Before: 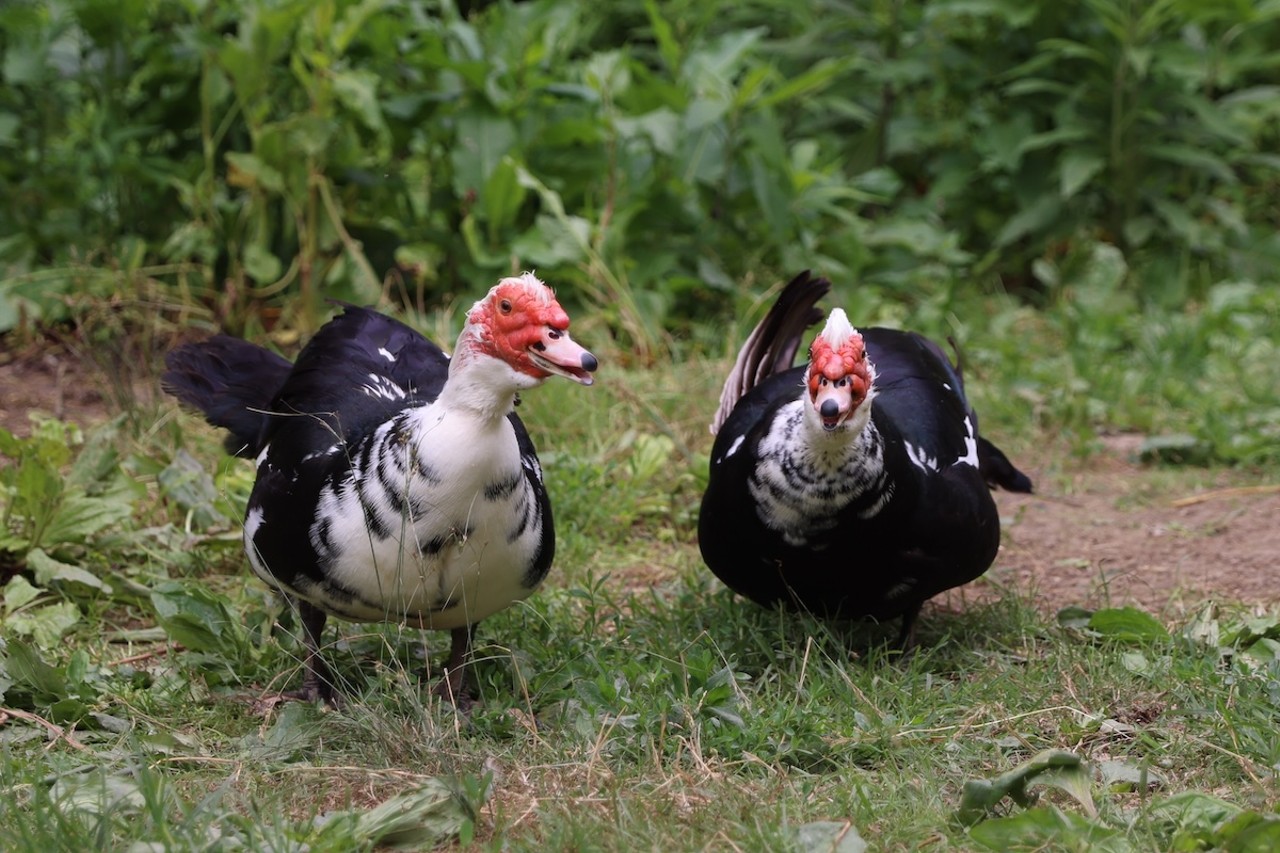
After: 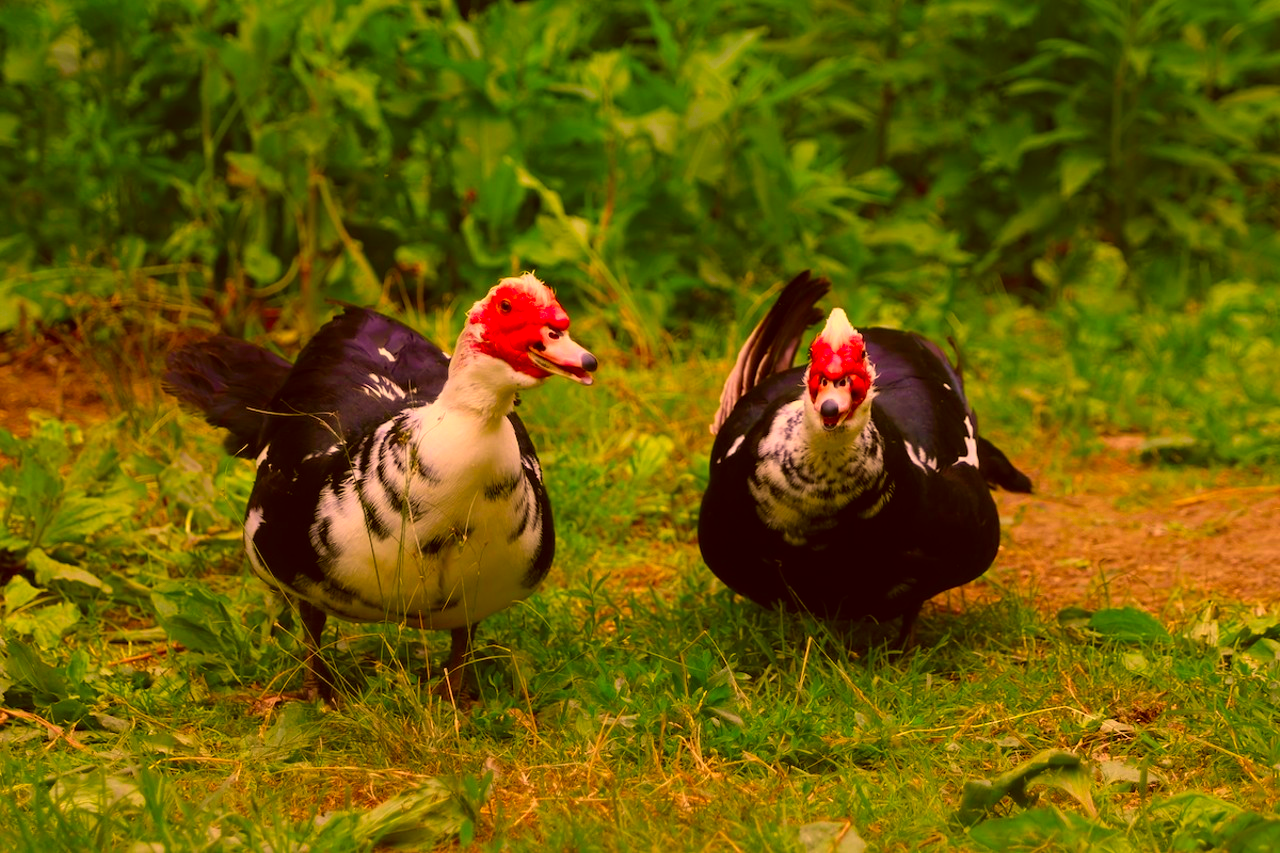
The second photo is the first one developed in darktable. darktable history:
contrast brightness saturation: contrast 0.04, saturation 0.16
color correction: highlights a* 10.44, highlights b* 30.04, shadows a* 2.73, shadows b* 17.51, saturation 1.72
